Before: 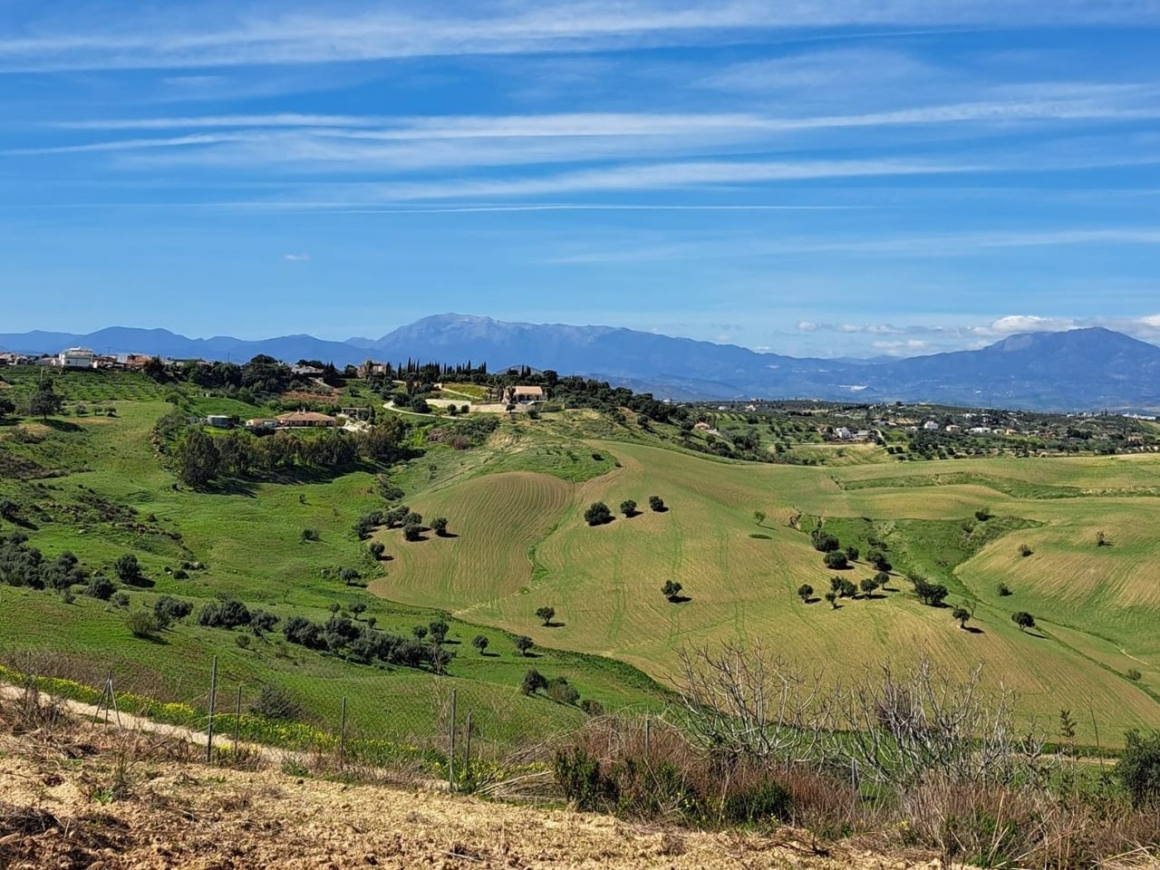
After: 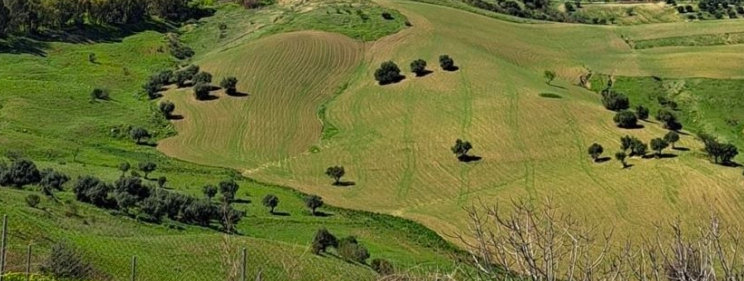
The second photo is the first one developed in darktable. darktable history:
crop: left 18.129%, top 50.795%, right 17.691%, bottom 16.846%
color correction: highlights b* 0.003, saturation 1.13
